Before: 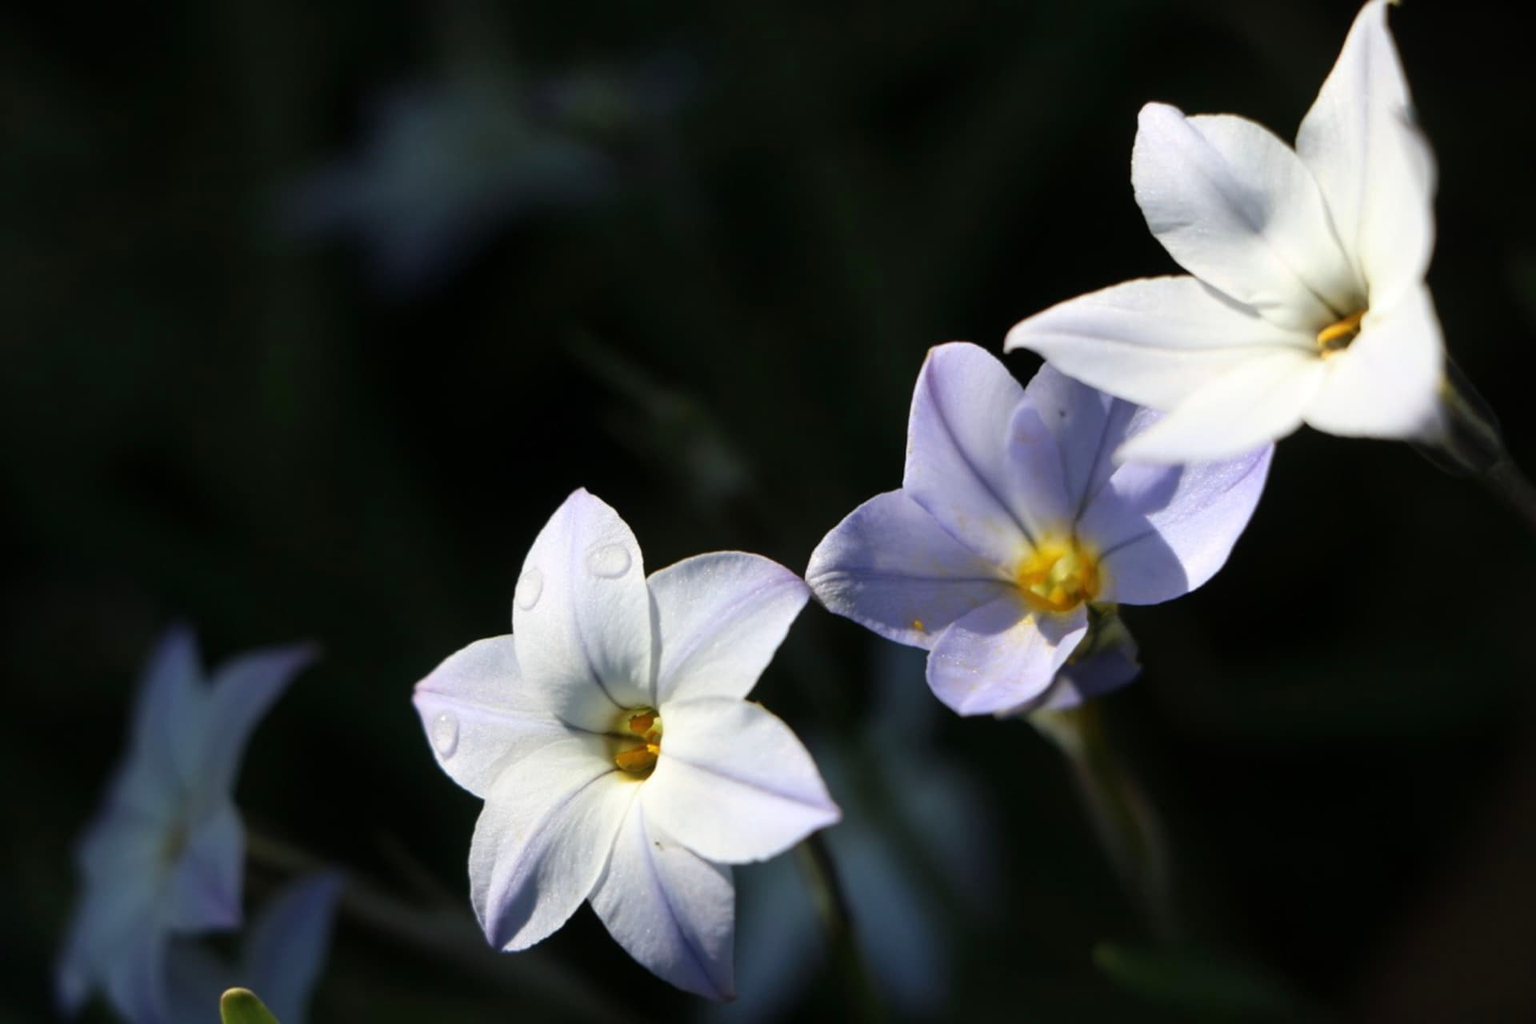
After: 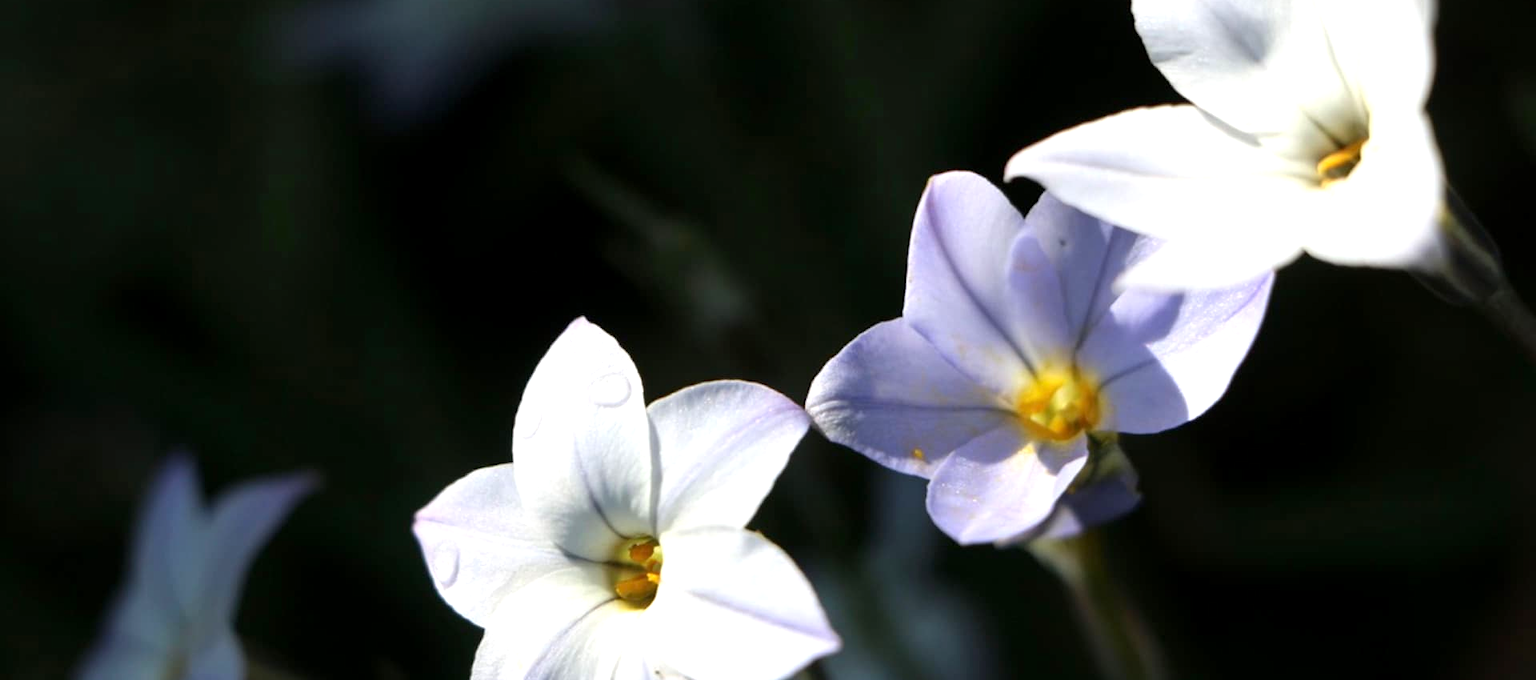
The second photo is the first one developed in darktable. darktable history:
exposure: black level correction 0.001, exposure 0.5 EV, compensate exposure bias true, compensate highlight preservation false
crop: top 16.727%, bottom 16.727%
